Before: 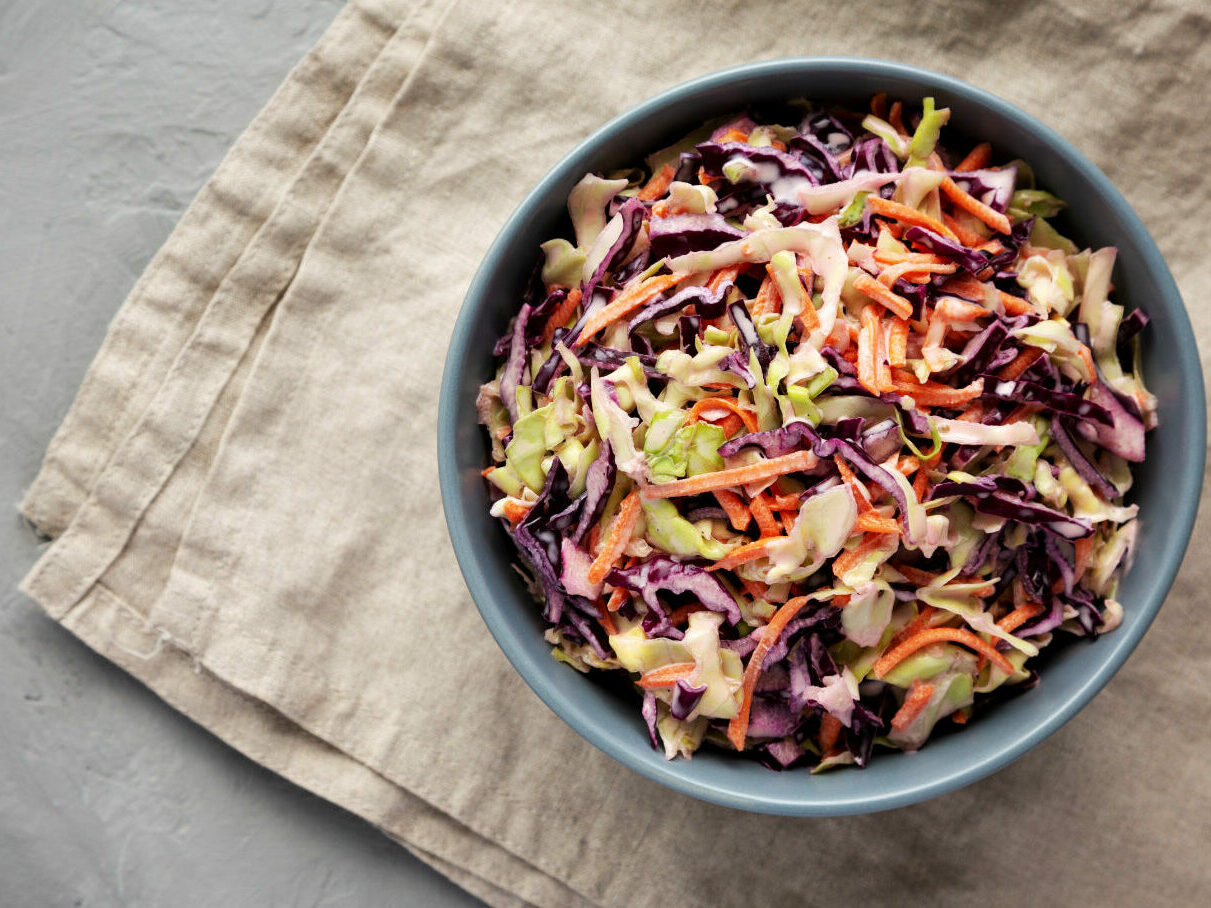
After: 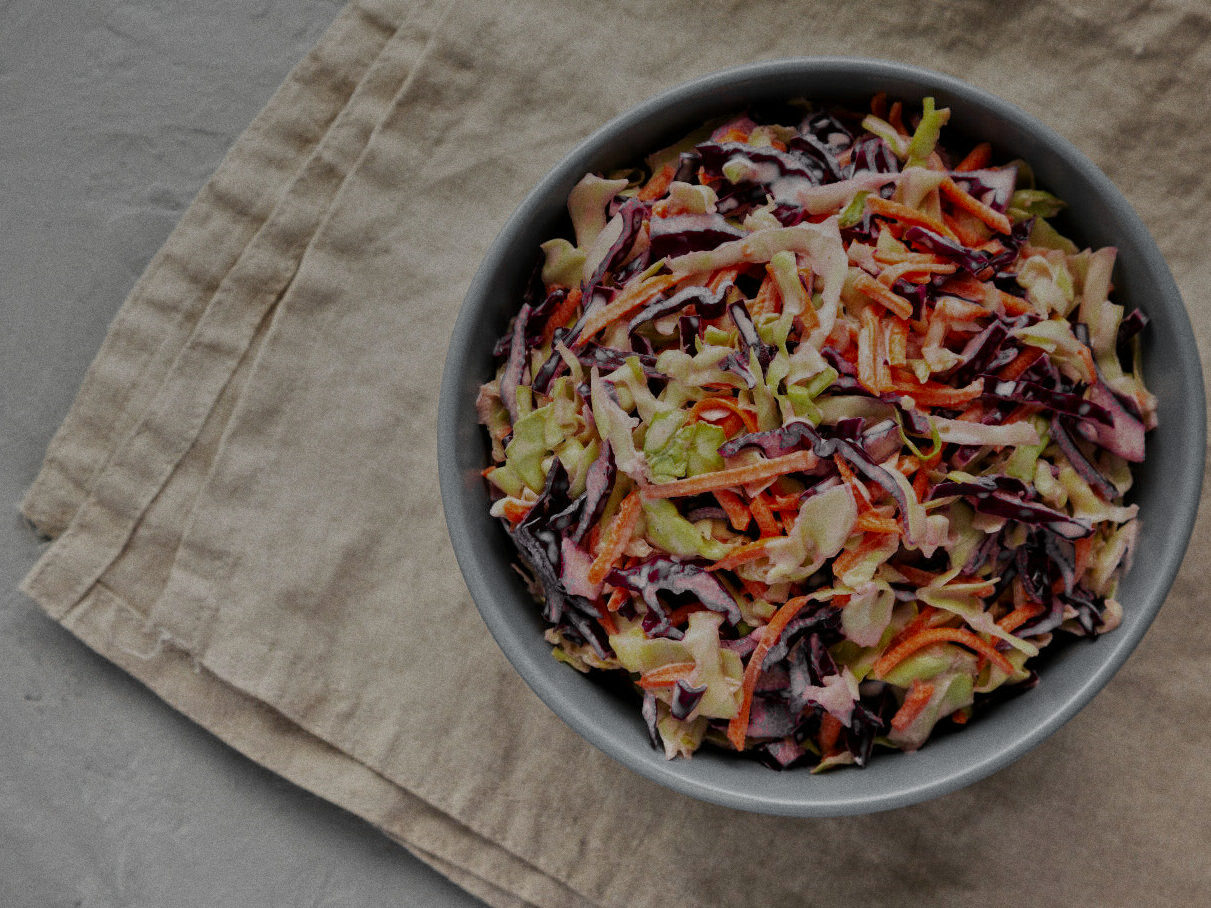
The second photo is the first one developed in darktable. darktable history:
color zones: curves: ch0 [(0.004, 0.388) (0.125, 0.392) (0.25, 0.404) (0.375, 0.5) (0.5, 0.5) (0.625, 0.5) (0.75, 0.5) (0.875, 0.5)]; ch1 [(0, 0.5) (0.125, 0.5) (0.25, 0.5) (0.375, 0.124) (0.524, 0.124) (0.645, 0.128) (0.789, 0.132) (0.914, 0.096) (0.998, 0.068)]
tone equalizer: -8 EV -0.002 EV, -7 EV 0.005 EV, -6 EV -0.008 EV, -5 EV 0.007 EV, -4 EV -0.042 EV, -3 EV -0.233 EV, -2 EV -0.662 EV, -1 EV -0.983 EV, +0 EV -0.969 EV, smoothing diameter 2%, edges refinement/feathering 20, mask exposure compensation -1.57 EV, filter diffusion 5
graduated density: rotation 5.63°, offset 76.9
grain: on, module defaults
